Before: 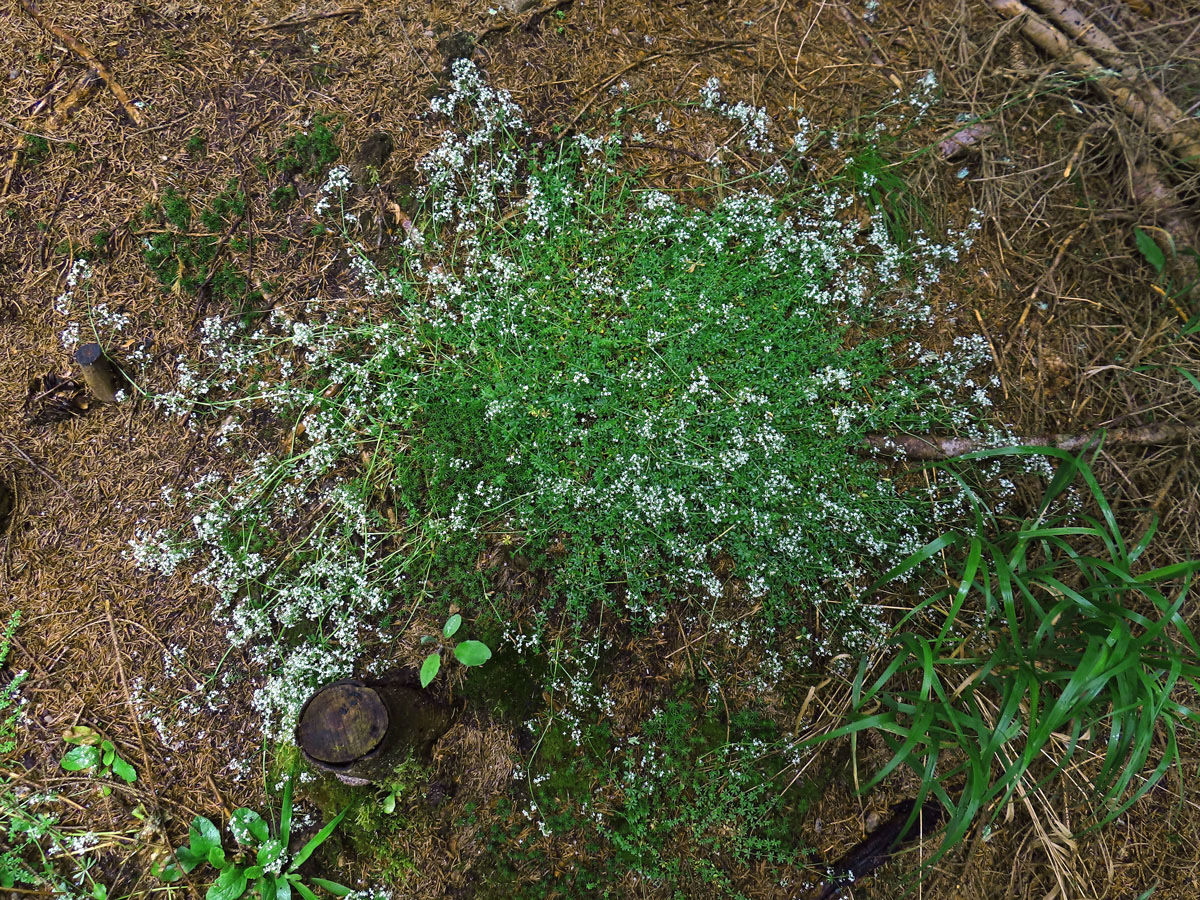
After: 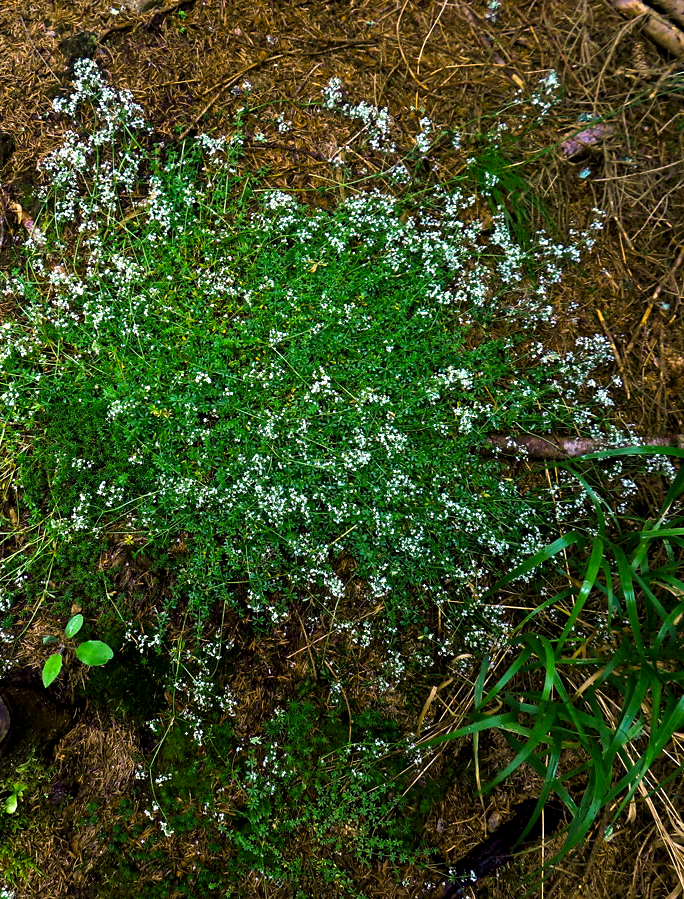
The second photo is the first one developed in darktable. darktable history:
color balance rgb: power › luminance -3.802%, power › hue 144.67°, highlights gain › chroma 2.26%, highlights gain › hue 75.32°, global offset › luminance -0.901%, perceptual saturation grading › global saturation 0.597%, perceptual brilliance grading › global brilliance 15.4%, perceptual brilliance grading › shadows -35.239%, global vibrance 42.06%
velvia: on, module defaults
crop: left 31.549%, top 0.01%, right 11.436%
